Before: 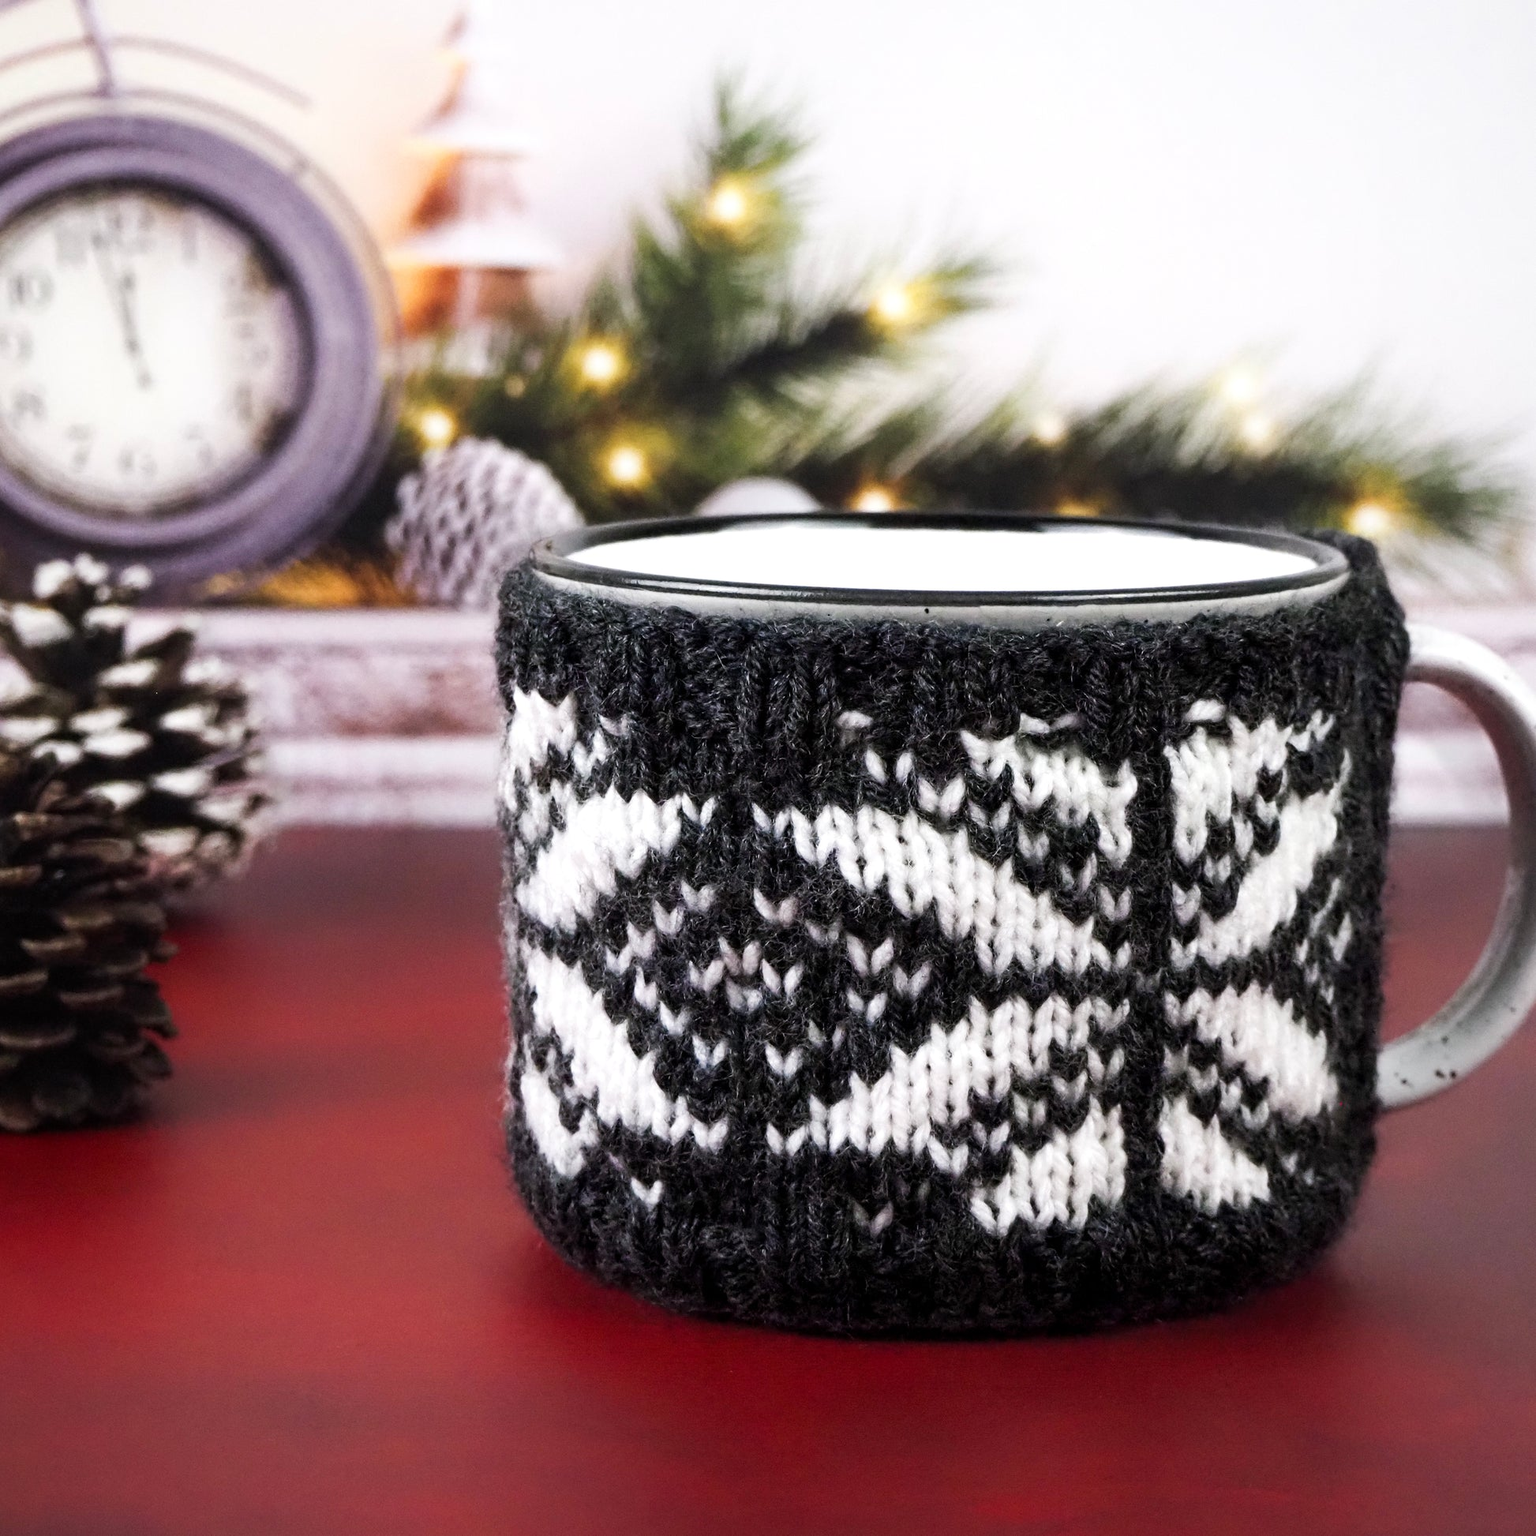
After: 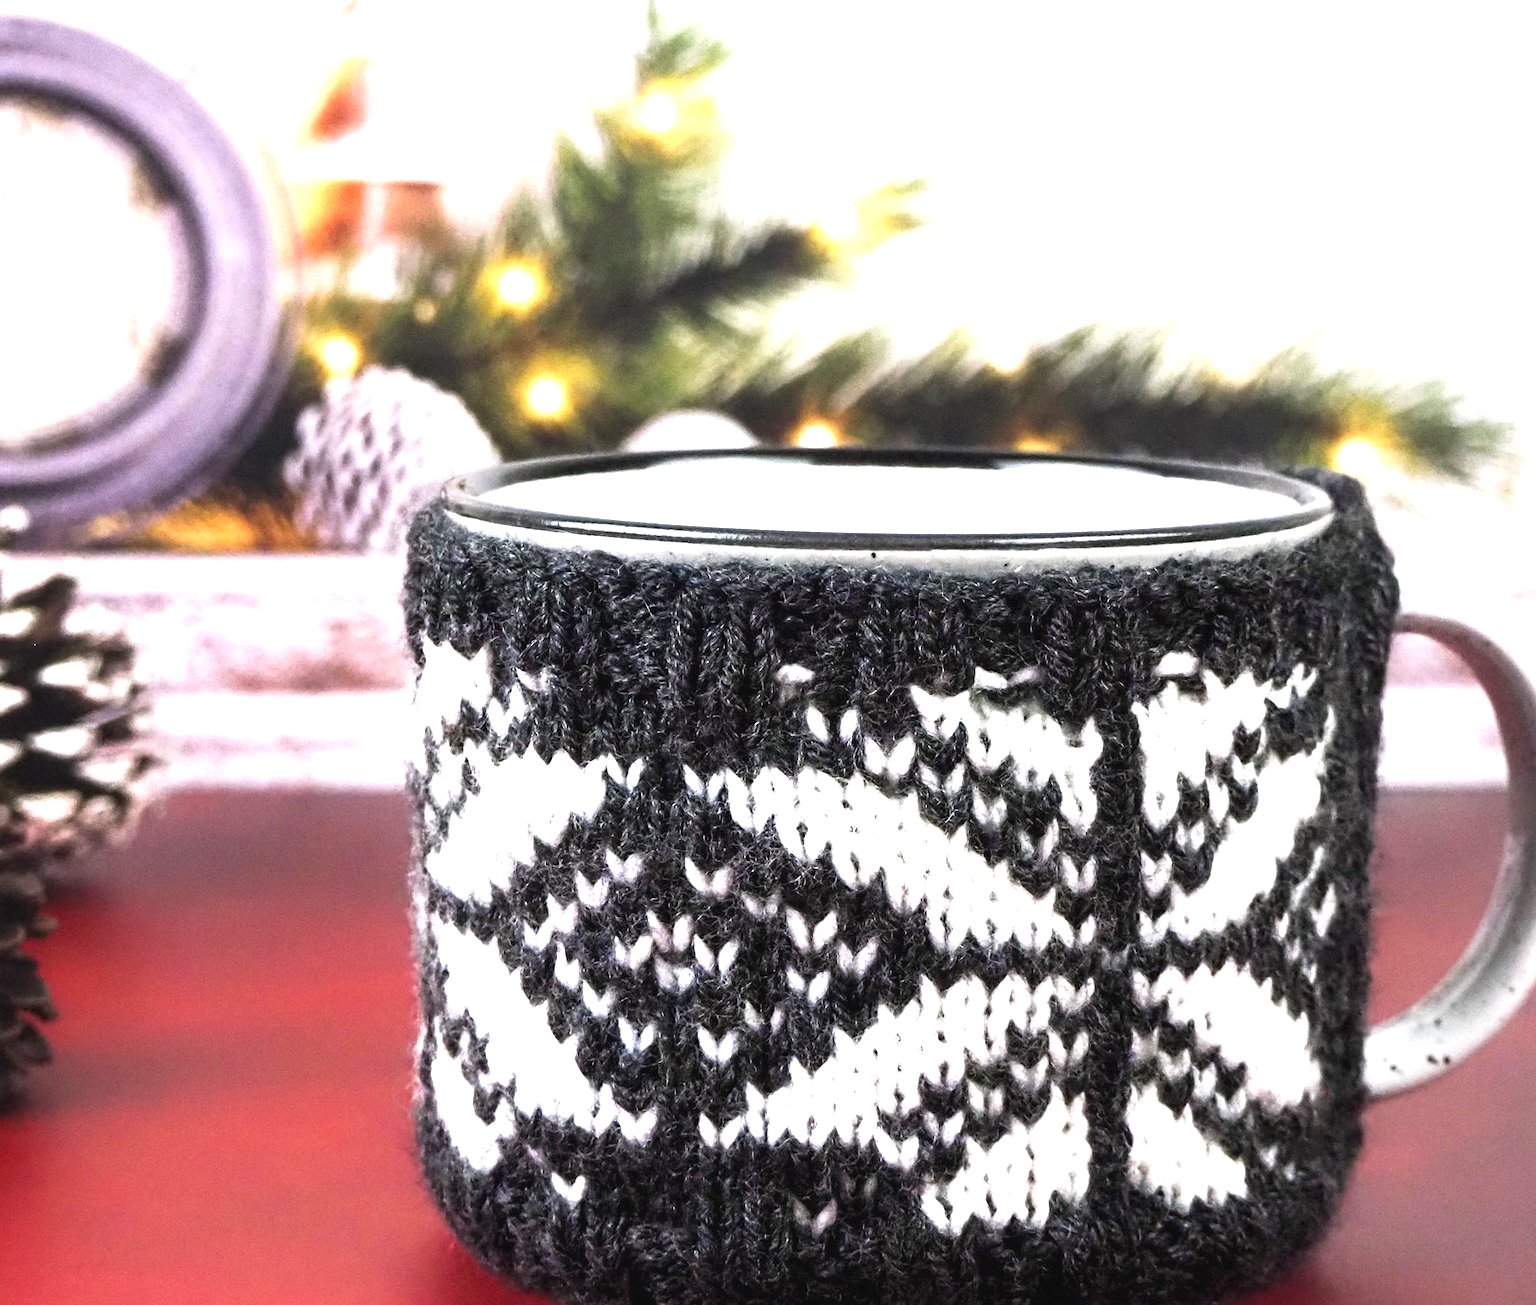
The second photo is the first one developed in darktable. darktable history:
crop: left 8.164%, top 6.609%, bottom 15.328%
exposure: black level correction -0.002, exposure 1.113 EV, compensate exposure bias true, compensate highlight preservation false
